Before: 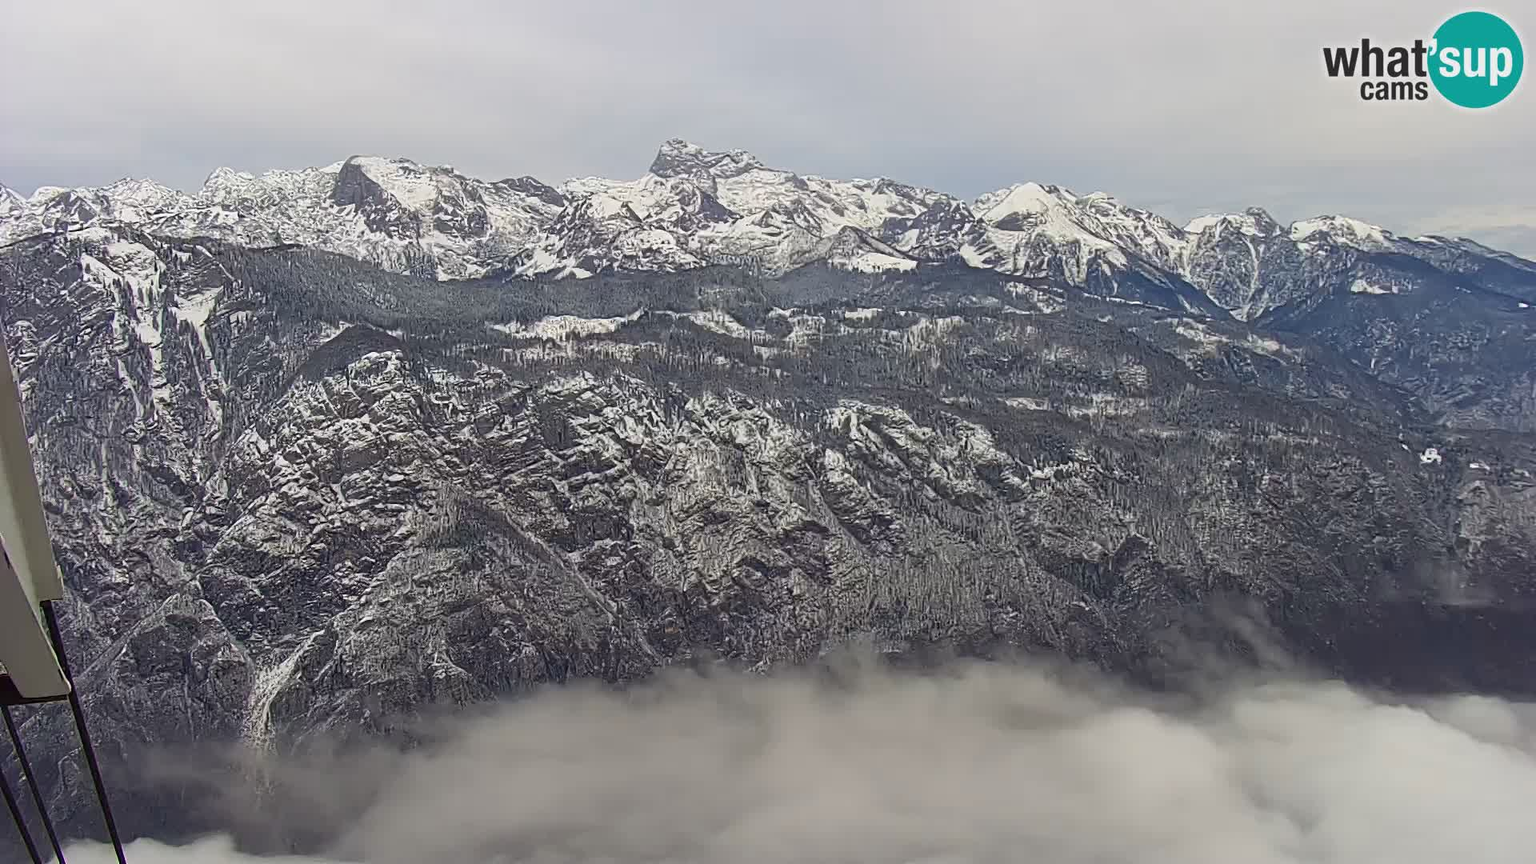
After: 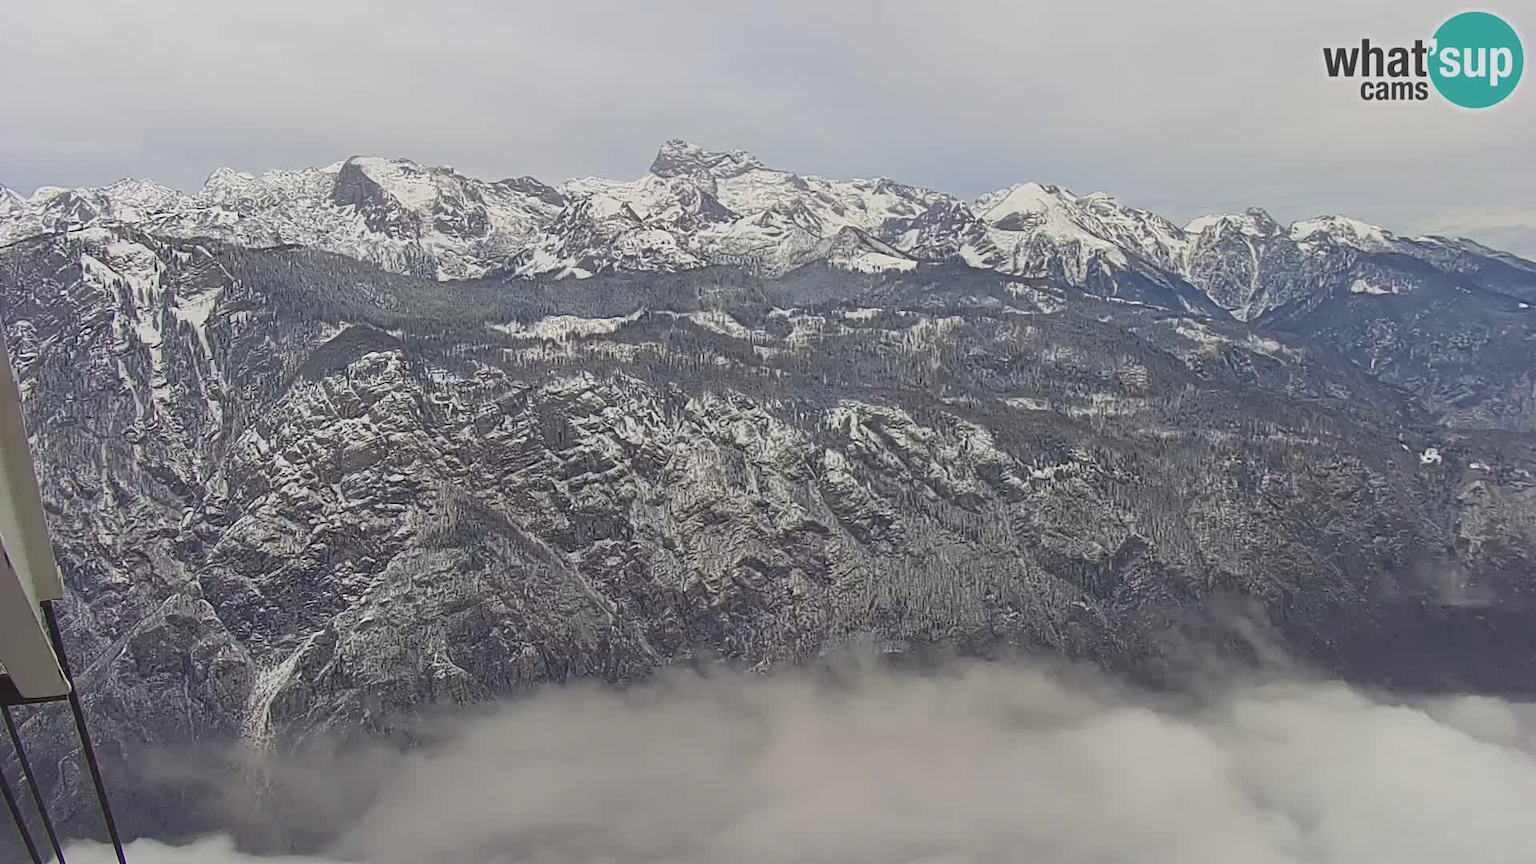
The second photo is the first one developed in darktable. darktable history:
contrast brightness saturation: contrast -0.15, brightness 0.042, saturation -0.115
